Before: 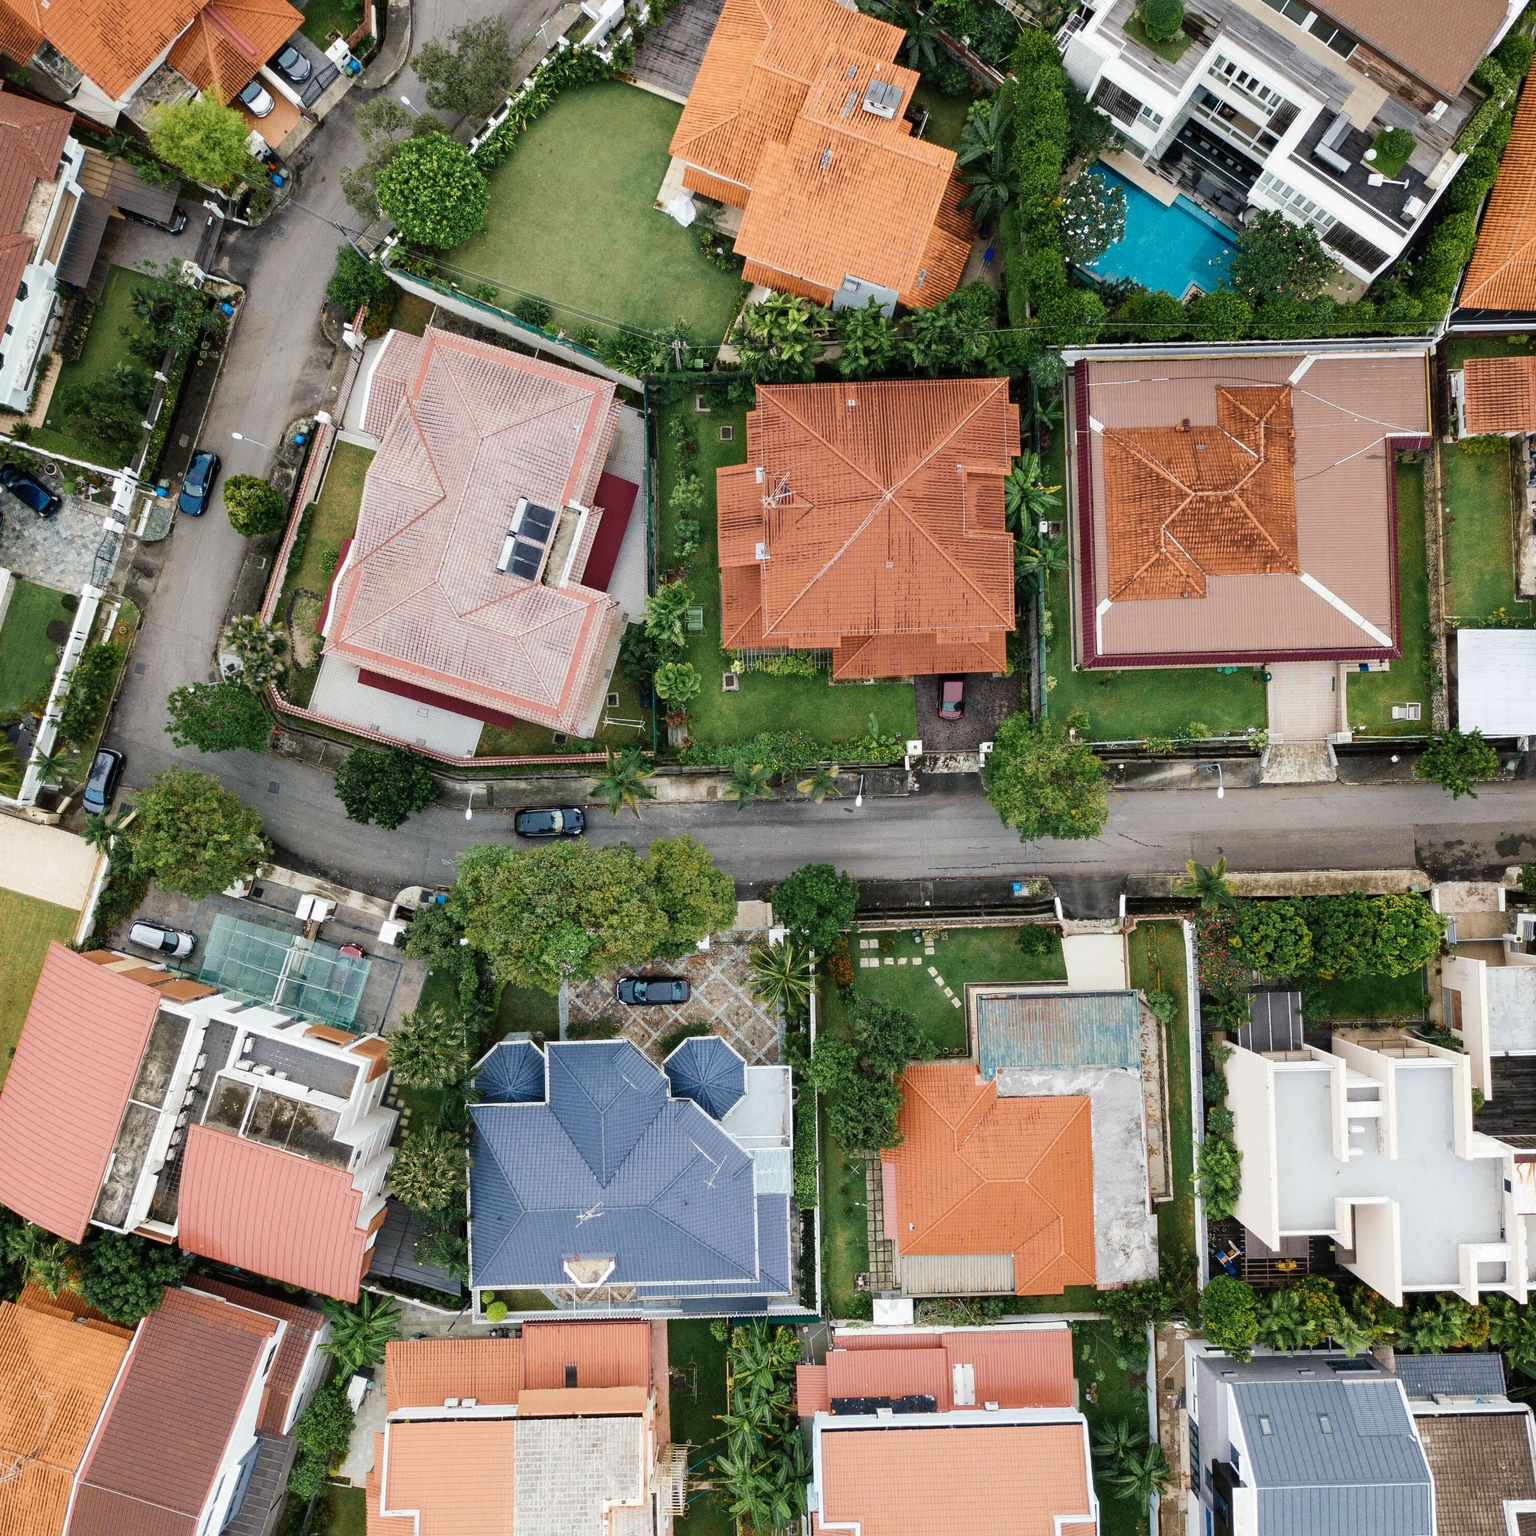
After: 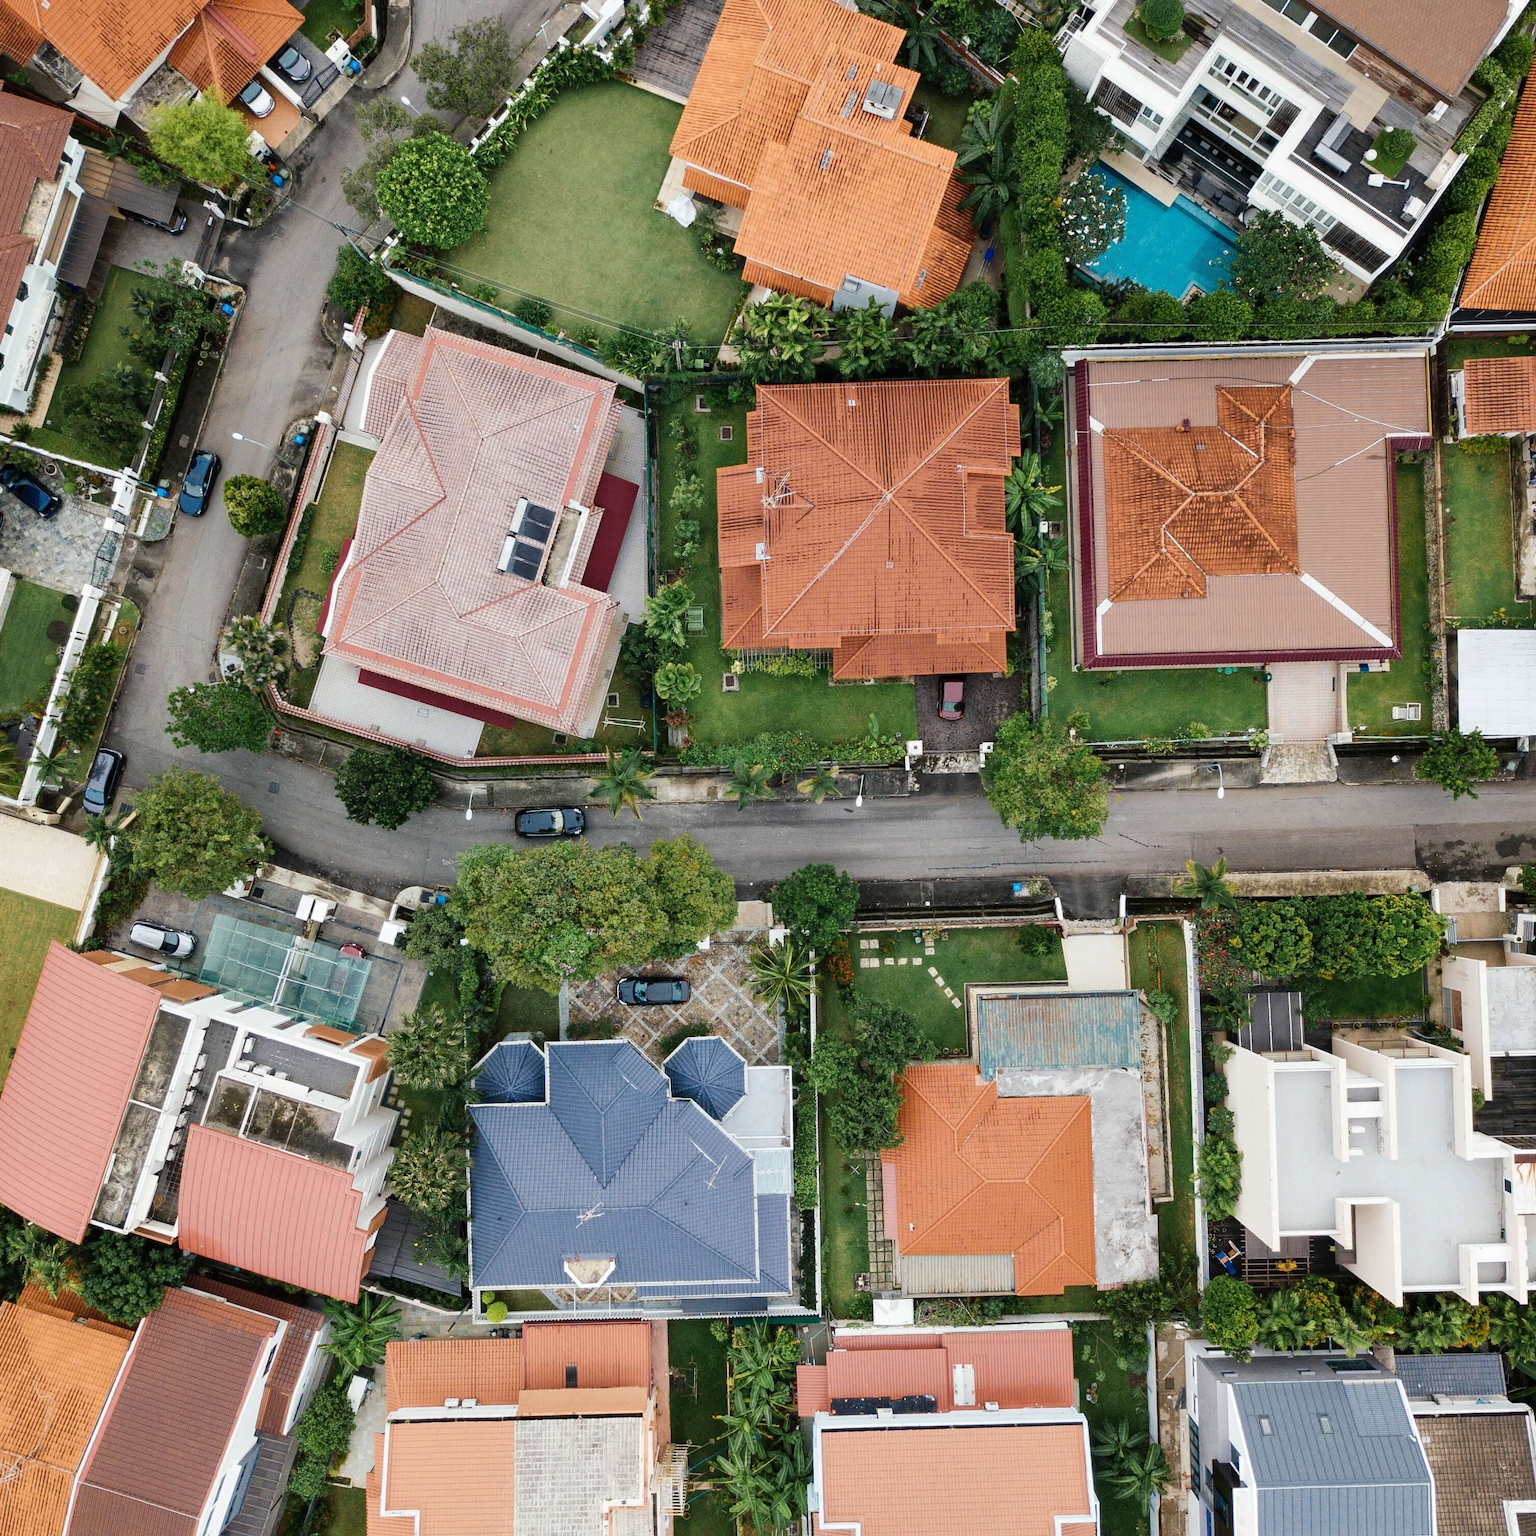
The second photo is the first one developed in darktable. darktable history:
shadows and highlights: shadows 29.24, highlights -28.88, low approximation 0.01, soften with gaussian
